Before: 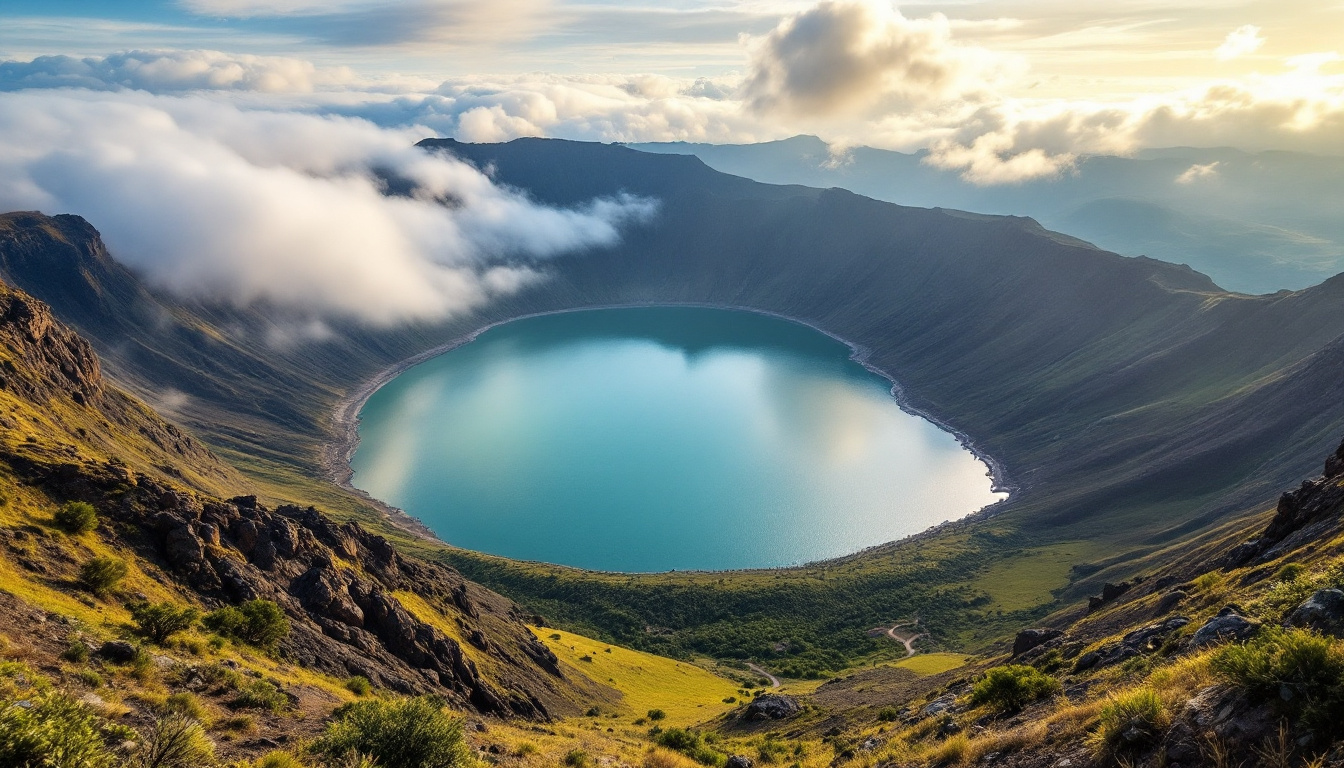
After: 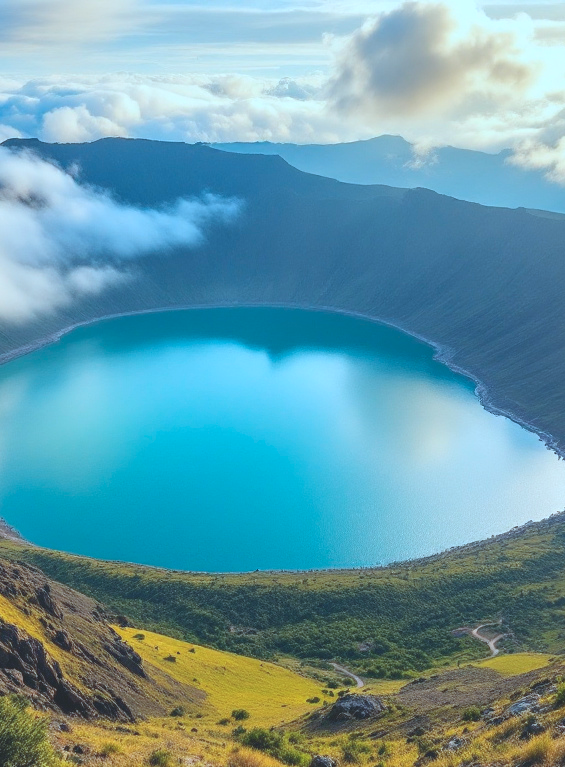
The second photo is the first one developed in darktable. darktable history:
contrast brightness saturation: contrast -0.273
shadows and highlights: shadows 25.23, highlights -23.81
crop: left 30.984%, right 26.935%
color correction: highlights a* -10.73, highlights b* -19.83
exposure: black level correction 0, exposure 0.589 EV, compensate exposure bias true, compensate highlight preservation false
